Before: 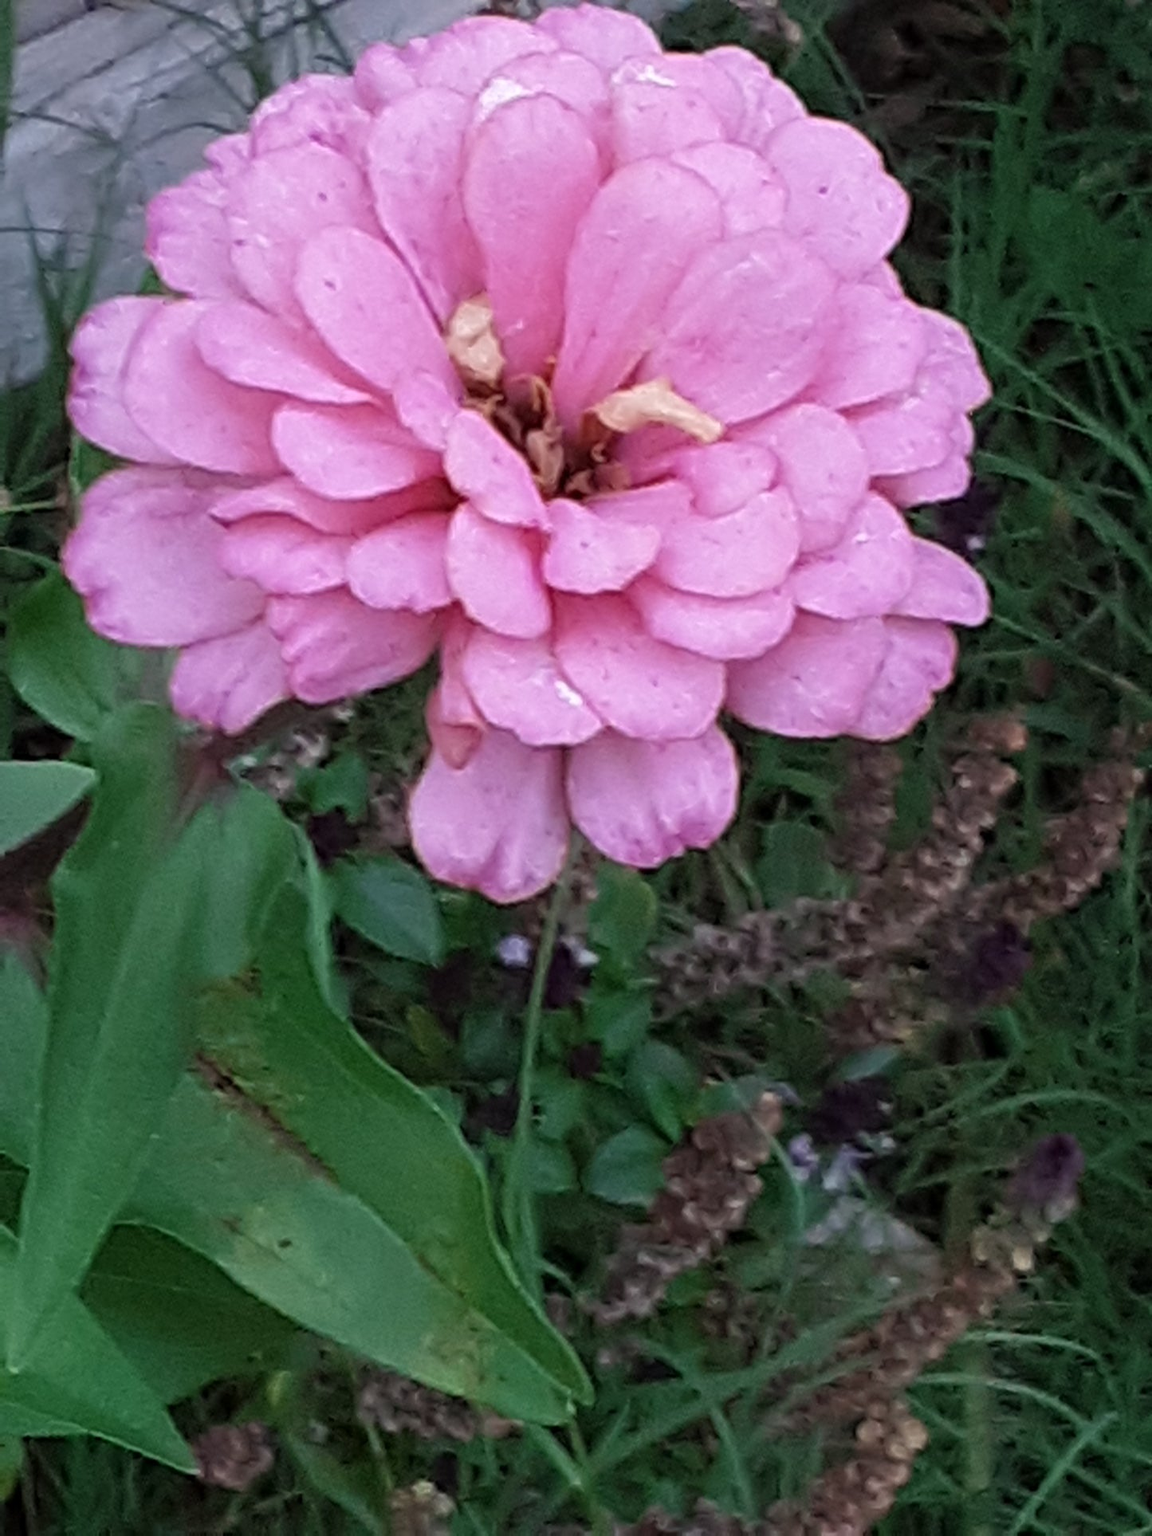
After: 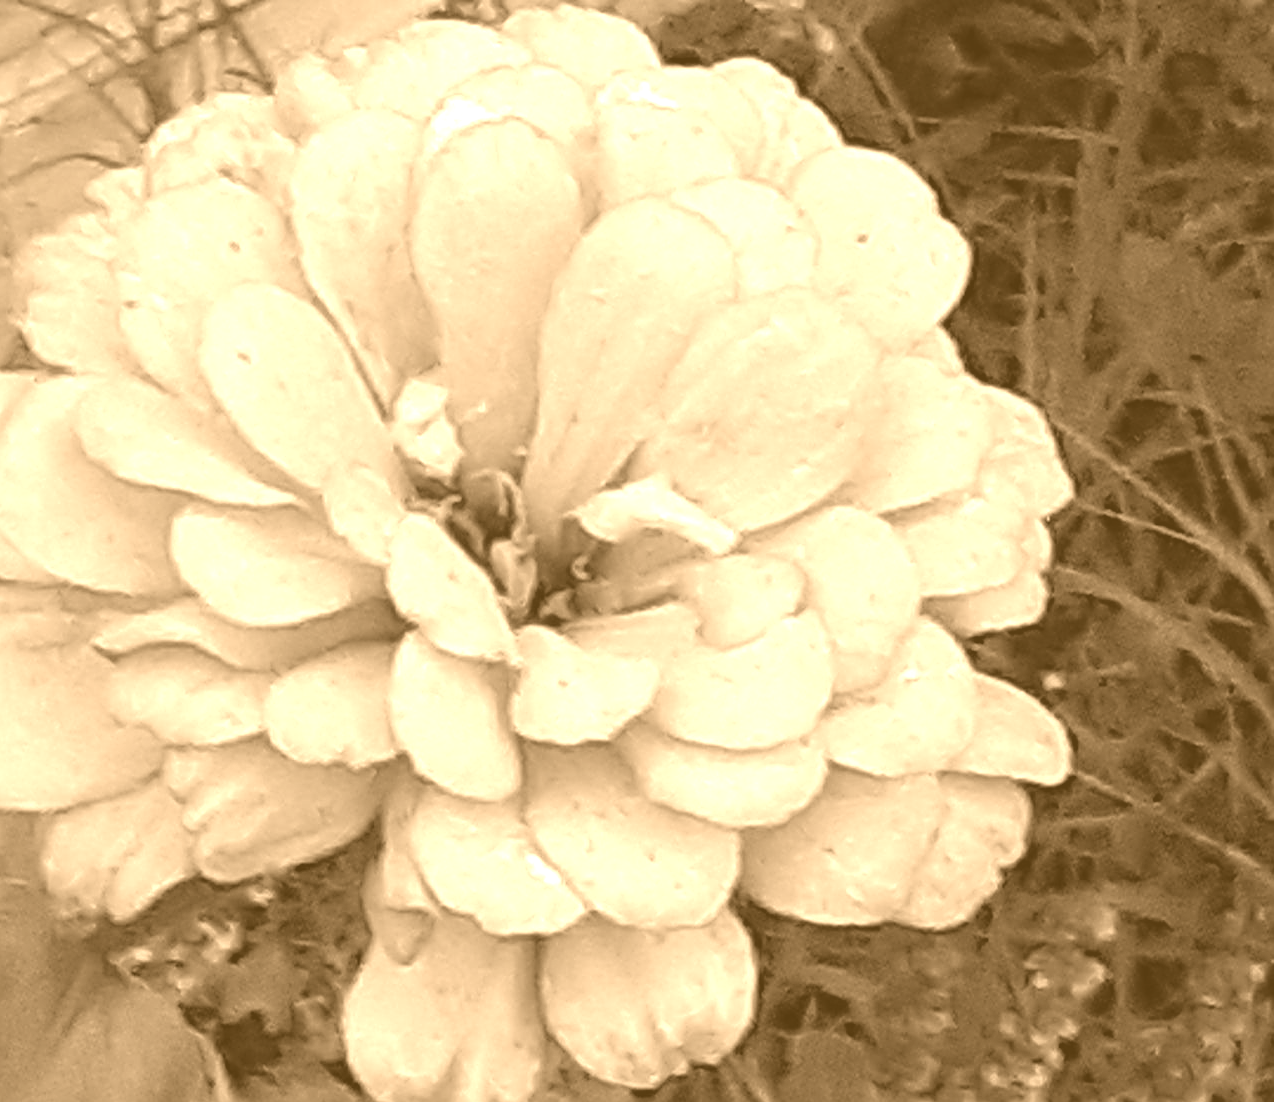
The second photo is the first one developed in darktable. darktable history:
sharpen: on, module defaults
crop and rotate: left 11.812%, bottom 42.776%
colorize: hue 28.8°, source mix 100%
color balance rgb: shadows lift › hue 87.51°, highlights gain › chroma 1.62%, highlights gain › hue 55.1°, global offset › chroma 0.06%, global offset › hue 253.66°, linear chroma grading › global chroma 0.5%
